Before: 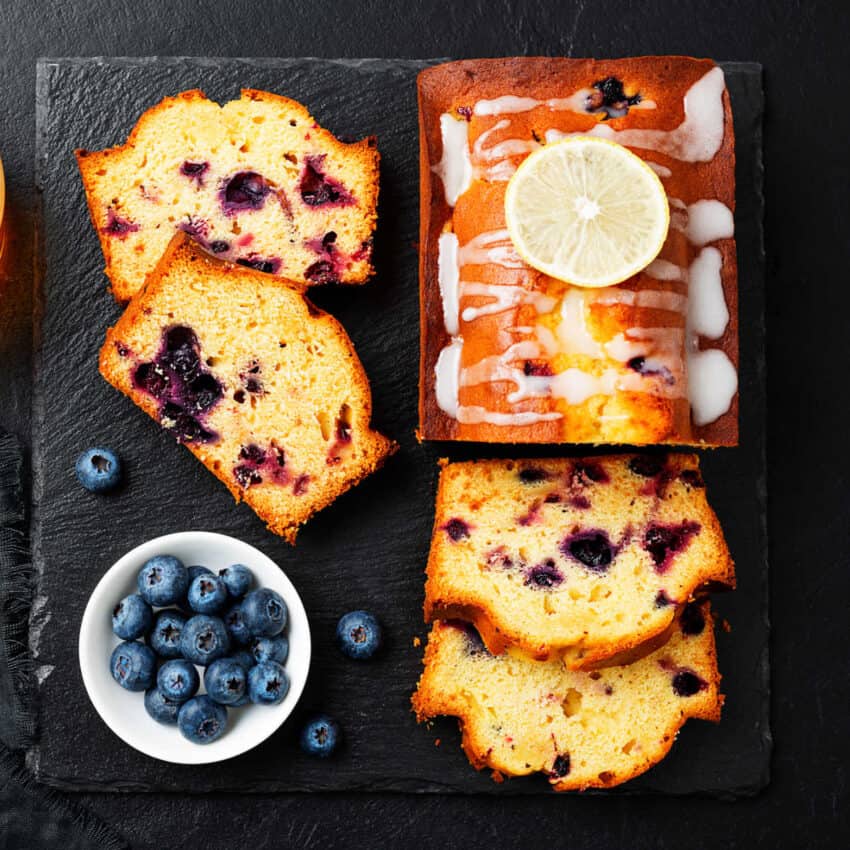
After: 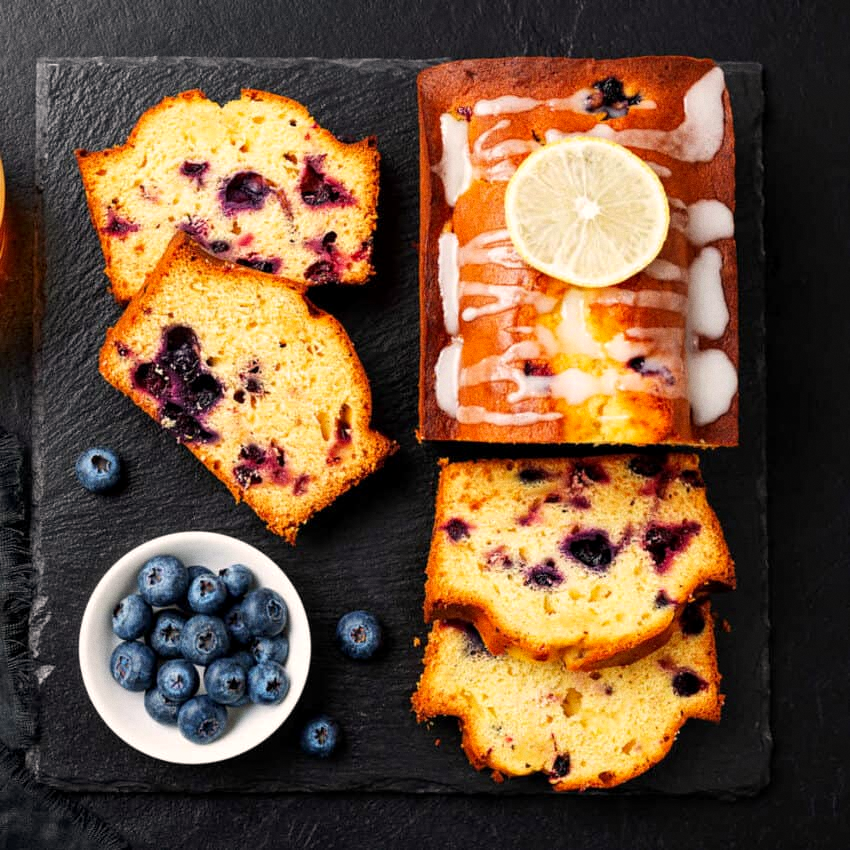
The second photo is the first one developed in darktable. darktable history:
grain: coarseness 0.09 ISO, strength 16.61%
color correction: highlights a* 3.84, highlights b* 5.07
local contrast: highlights 100%, shadows 100%, detail 120%, midtone range 0.2
